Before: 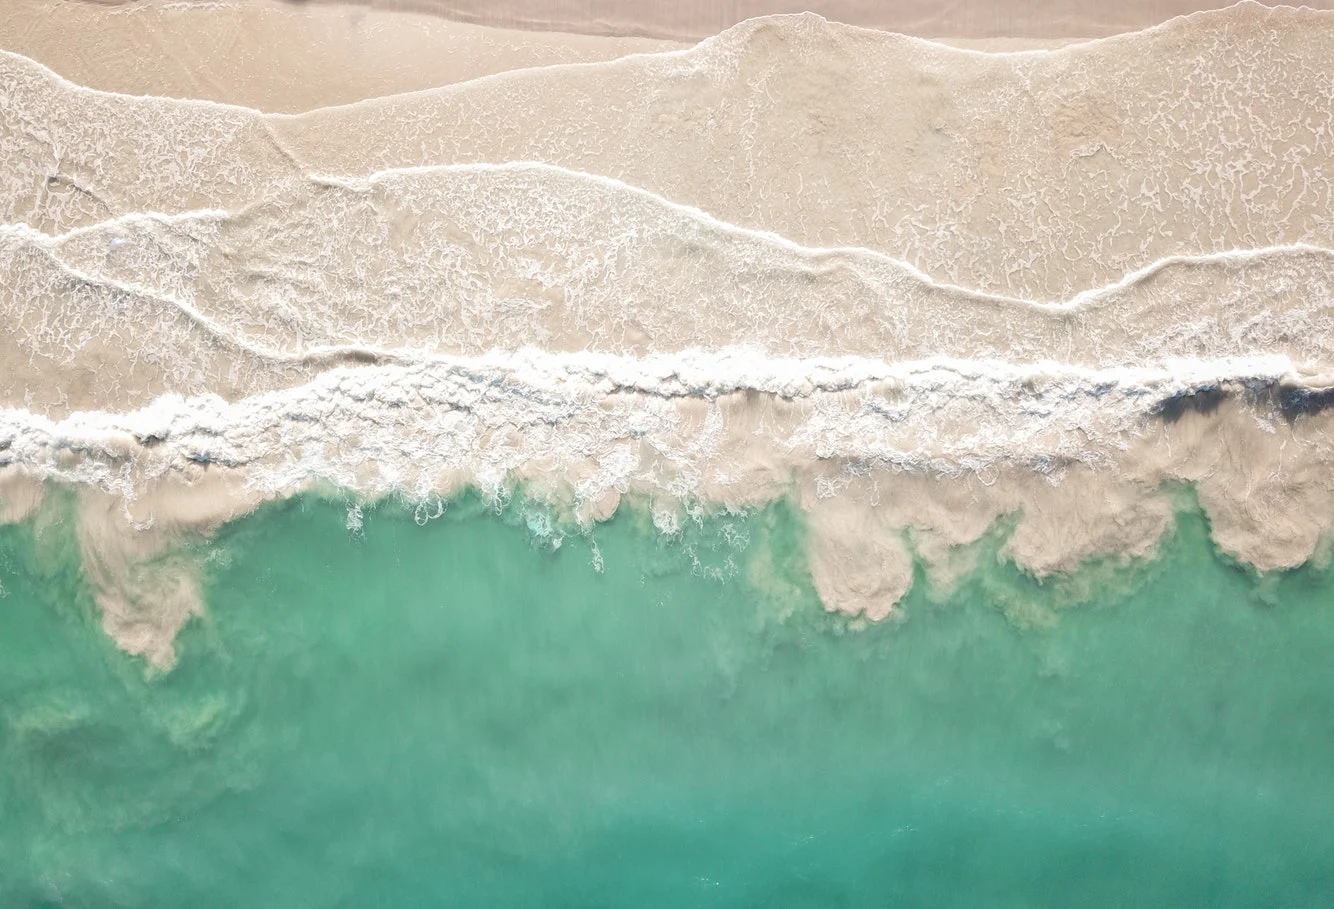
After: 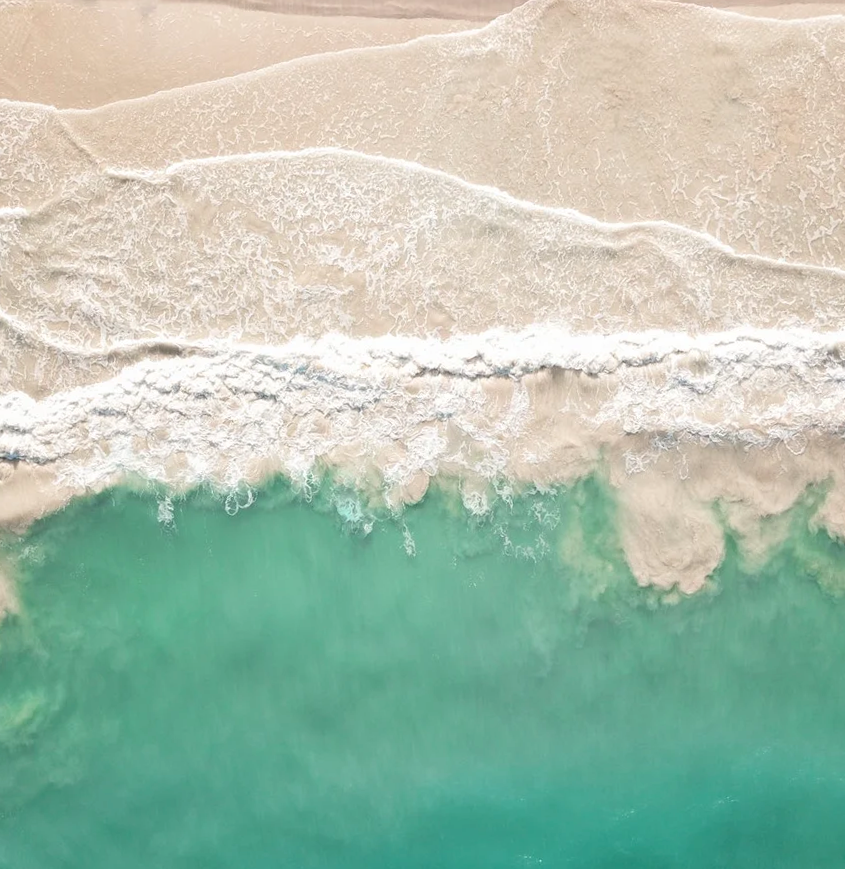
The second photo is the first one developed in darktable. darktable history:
crop and rotate: left 12.648%, right 20.685%
rotate and perspective: rotation -2.12°, lens shift (vertical) 0.009, lens shift (horizontal) -0.008, automatic cropping original format, crop left 0.036, crop right 0.964, crop top 0.05, crop bottom 0.959
color correction: saturation 1.1
